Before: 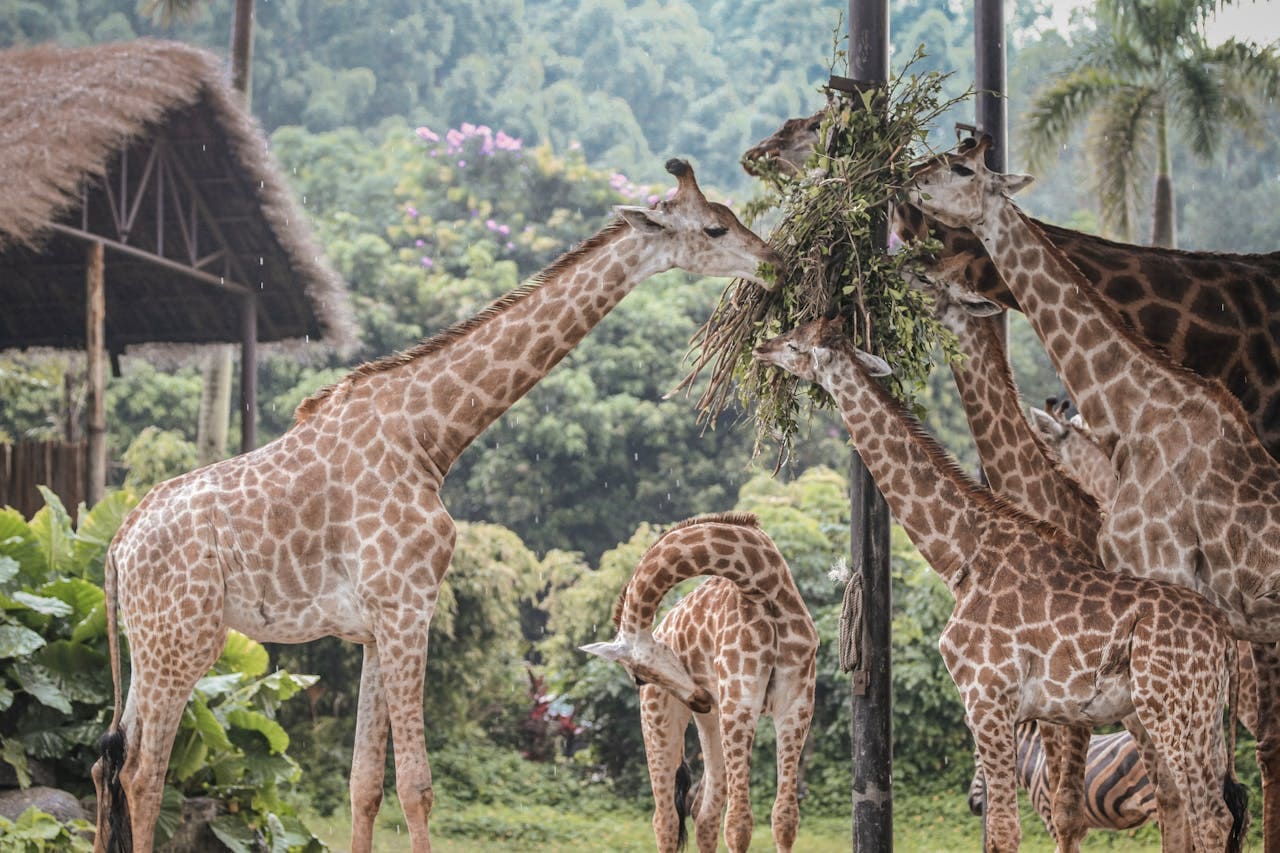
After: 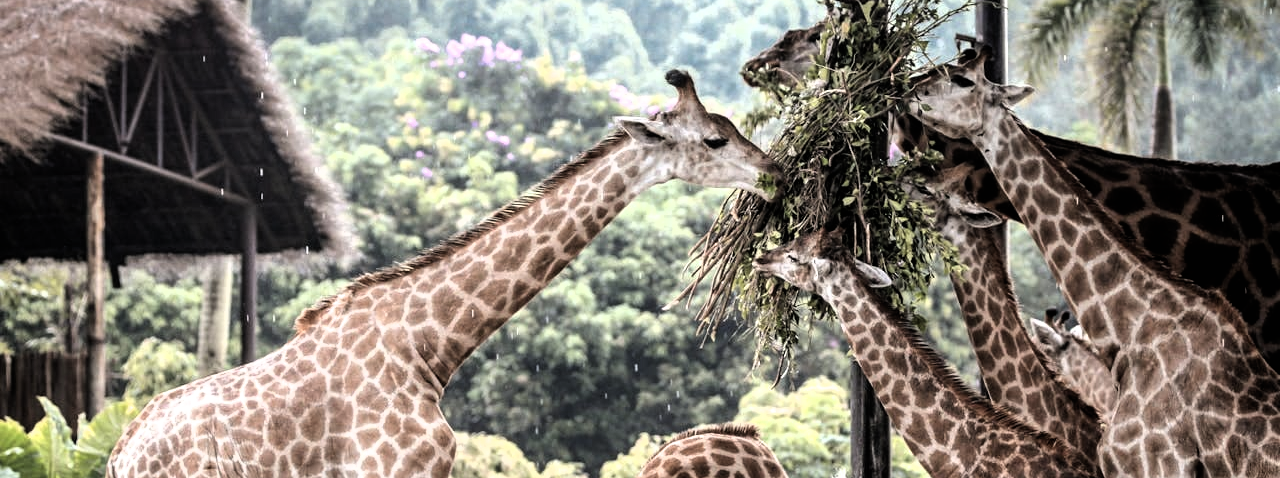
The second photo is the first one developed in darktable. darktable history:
crop and rotate: top 10.605%, bottom 33.274%
filmic rgb: black relative exposure -8.2 EV, white relative exposure 2.2 EV, threshold 3 EV, hardness 7.11, latitude 85.74%, contrast 1.696, highlights saturation mix -4%, shadows ↔ highlights balance -2.69%, color science v5 (2021), contrast in shadows safe, contrast in highlights safe, enable highlight reconstruction true
